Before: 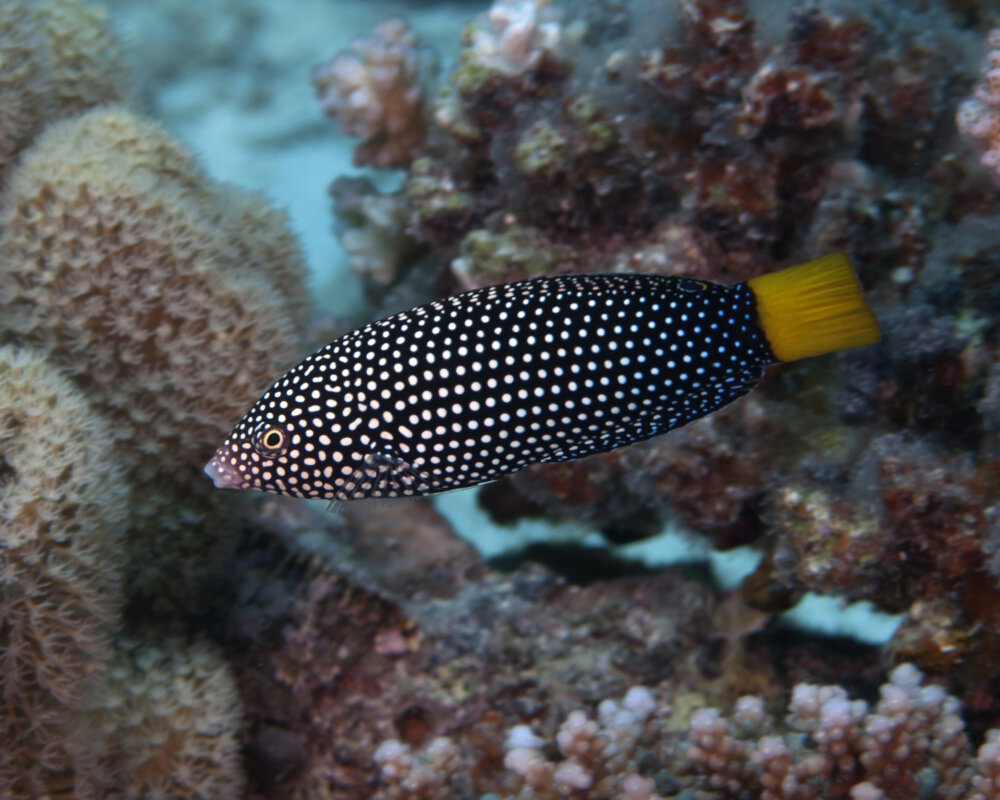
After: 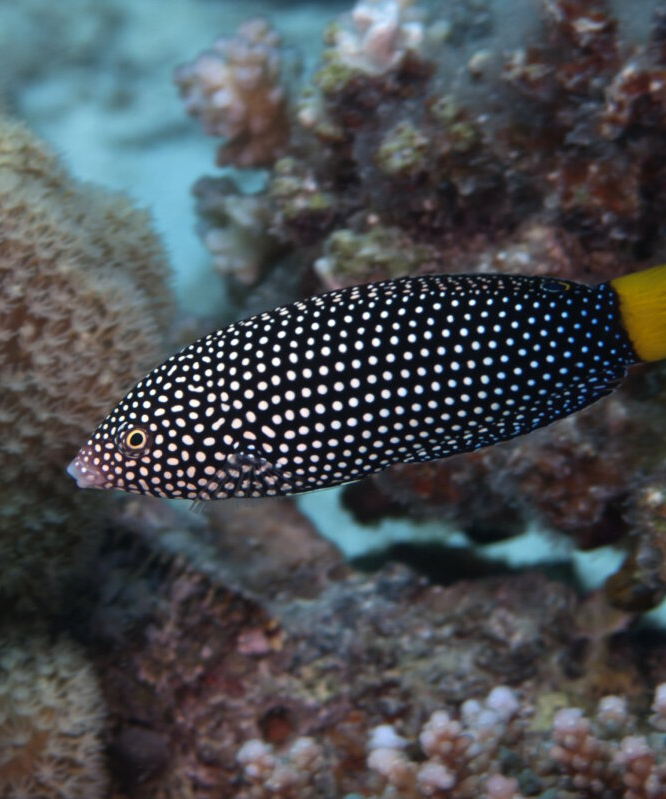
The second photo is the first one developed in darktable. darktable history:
crop and rotate: left 13.711%, right 19.641%
